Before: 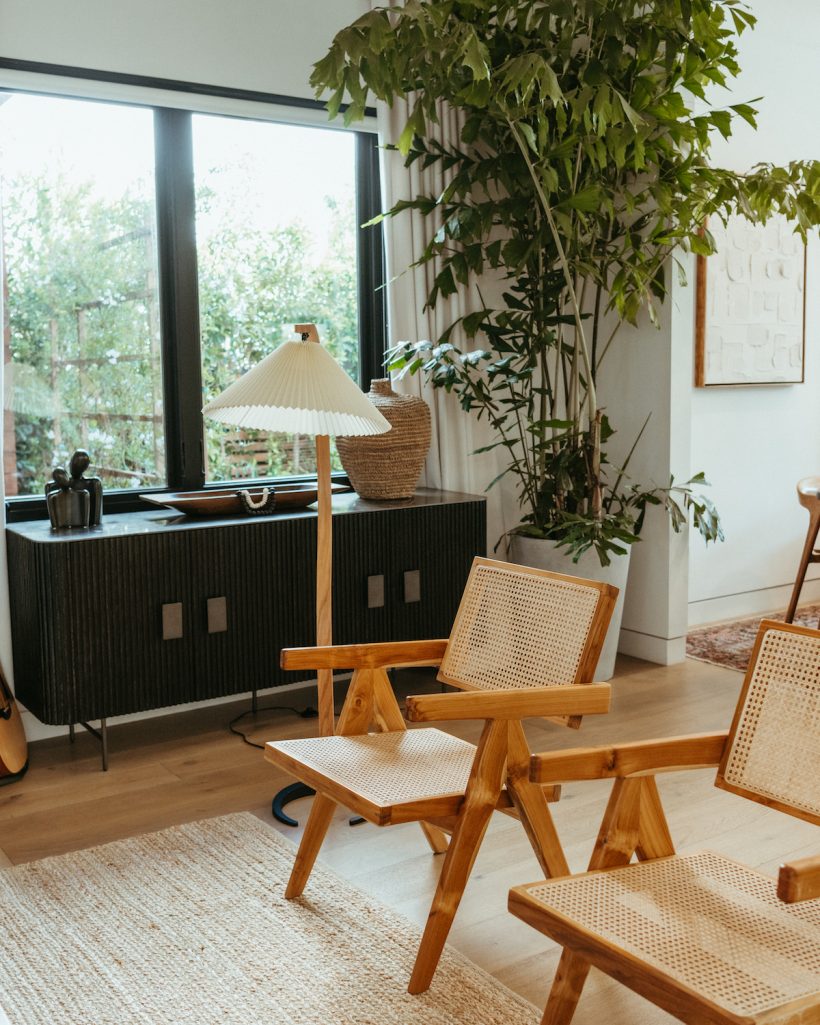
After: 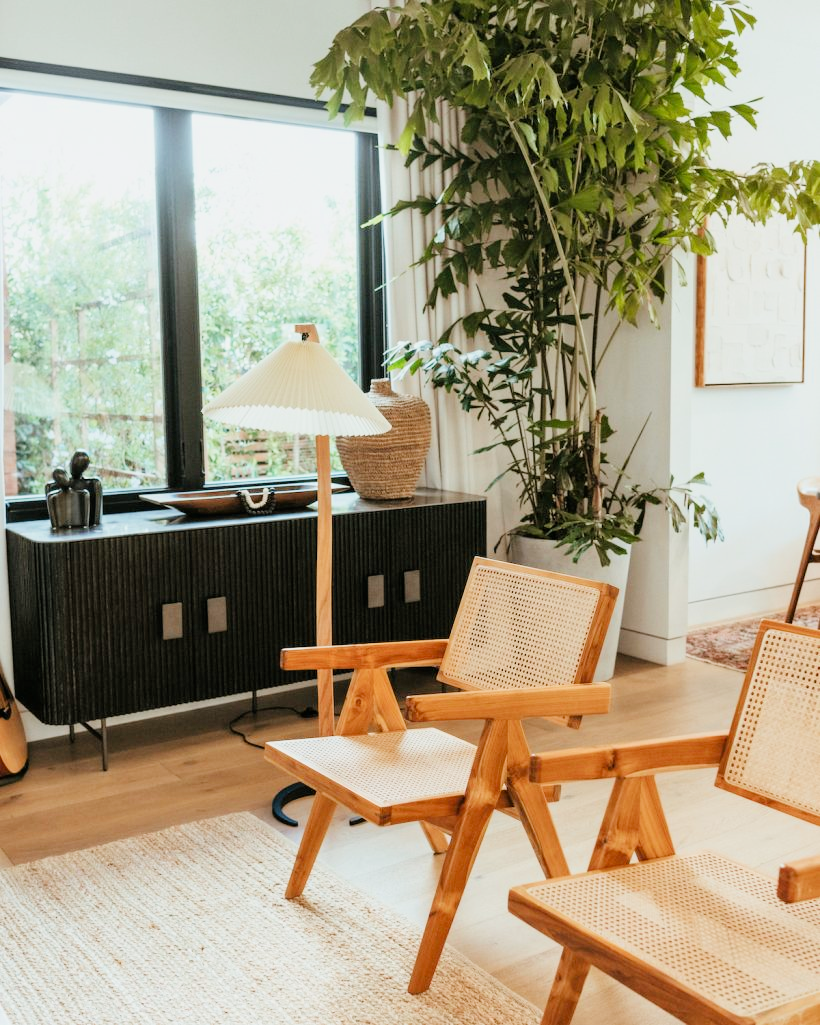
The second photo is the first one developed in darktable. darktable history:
exposure: exposure 1.136 EV, compensate highlight preservation false
filmic rgb: black relative exposure -7.65 EV, white relative exposure 4.56 EV, hardness 3.61
